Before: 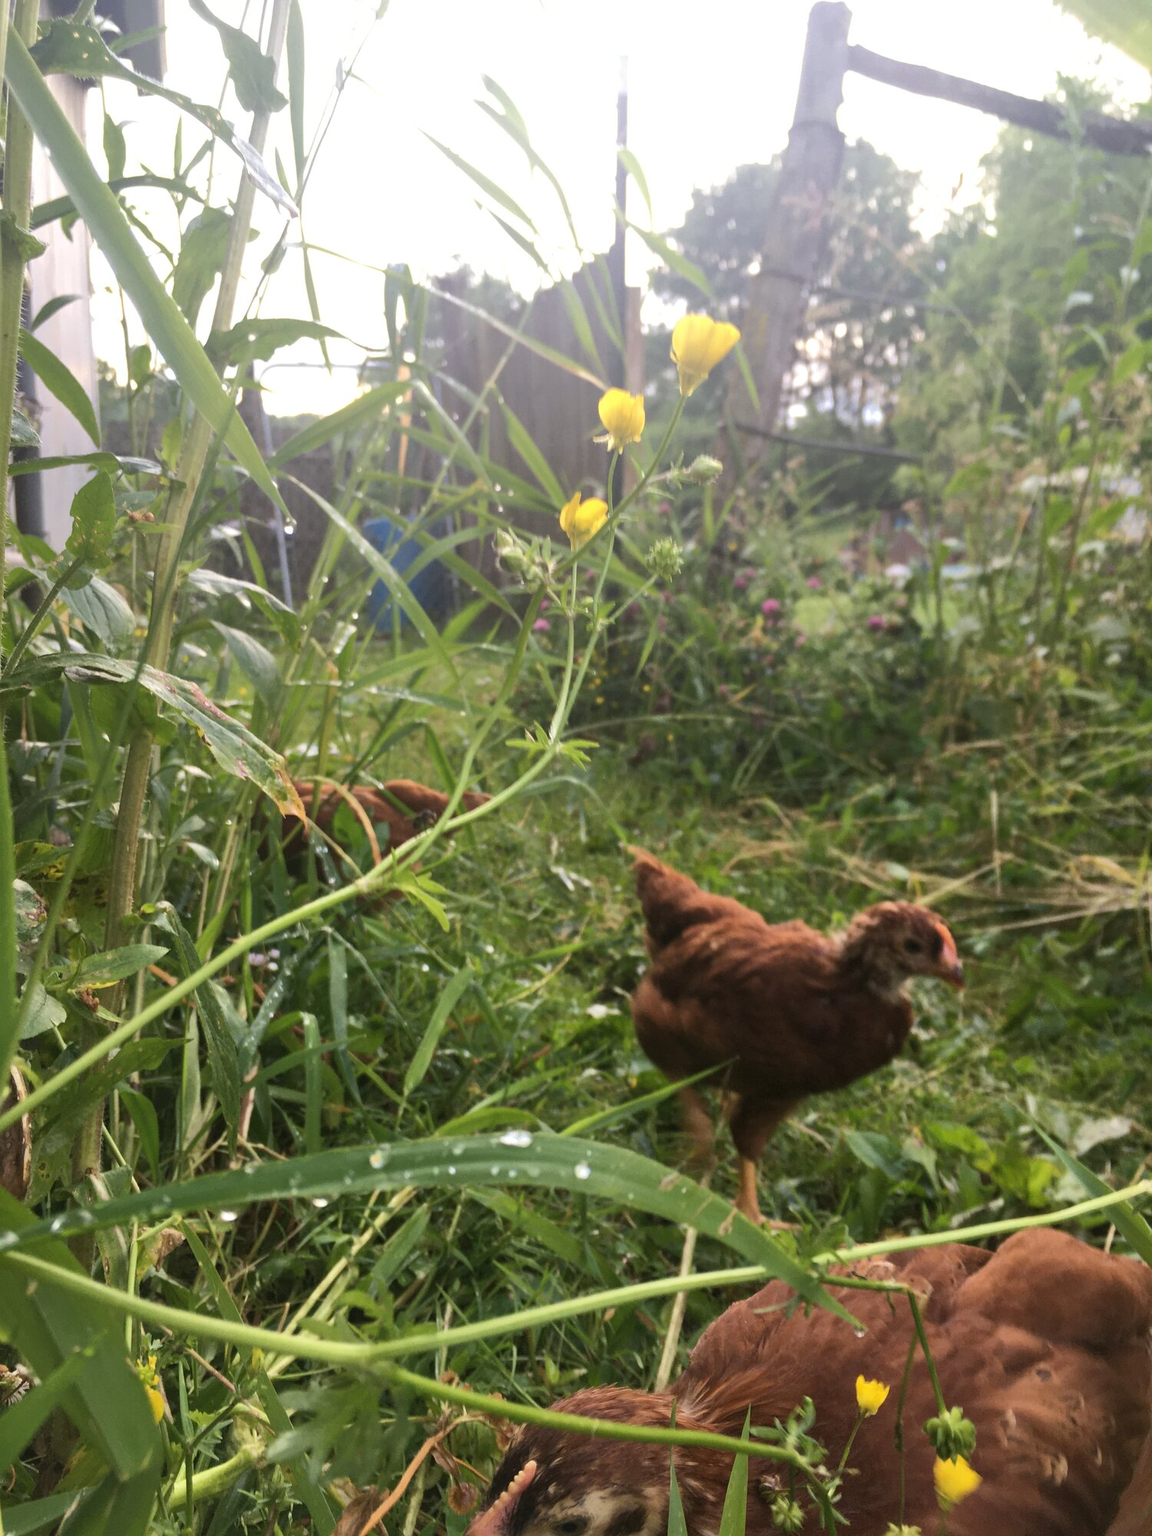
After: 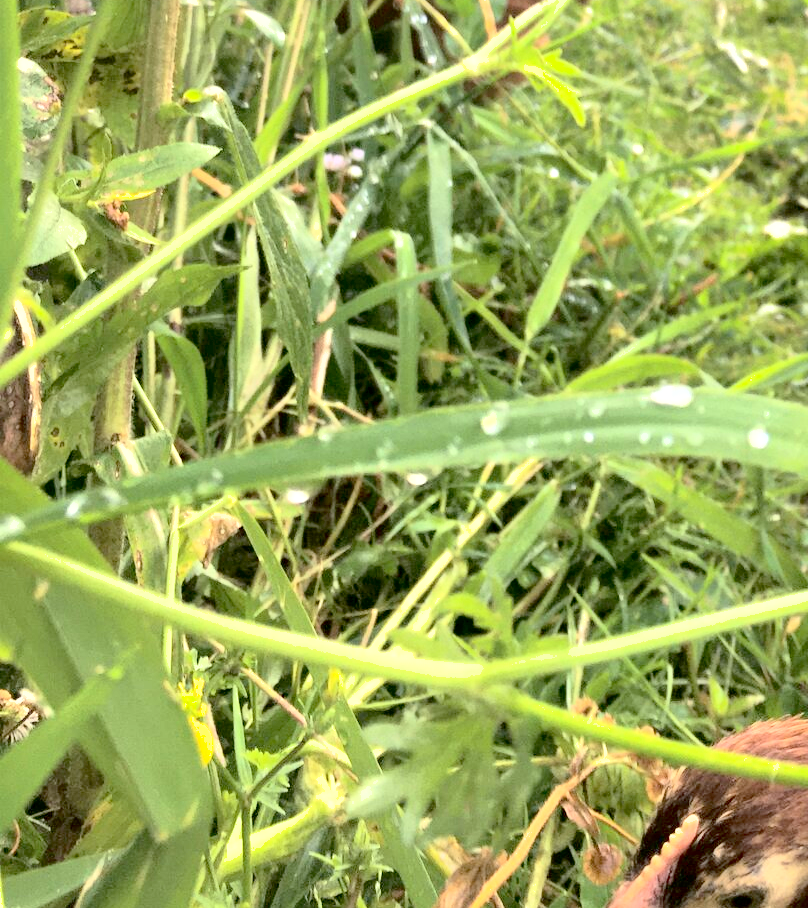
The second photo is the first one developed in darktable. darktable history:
exposure: black level correction 0.008, exposure 0.973 EV, compensate exposure bias true, compensate highlight preservation false
crop and rotate: top 54.389%, right 46.067%, bottom 0.166%
shadows and highlights: on, module defaults
tone curve: curves: ch0 [(0, 0) (0.004, 0) (0.133, 0.071) (0.325, 0.456) (0.832, 0.957) (1, 1)], color space Lab, independent channels, preserve colors none
